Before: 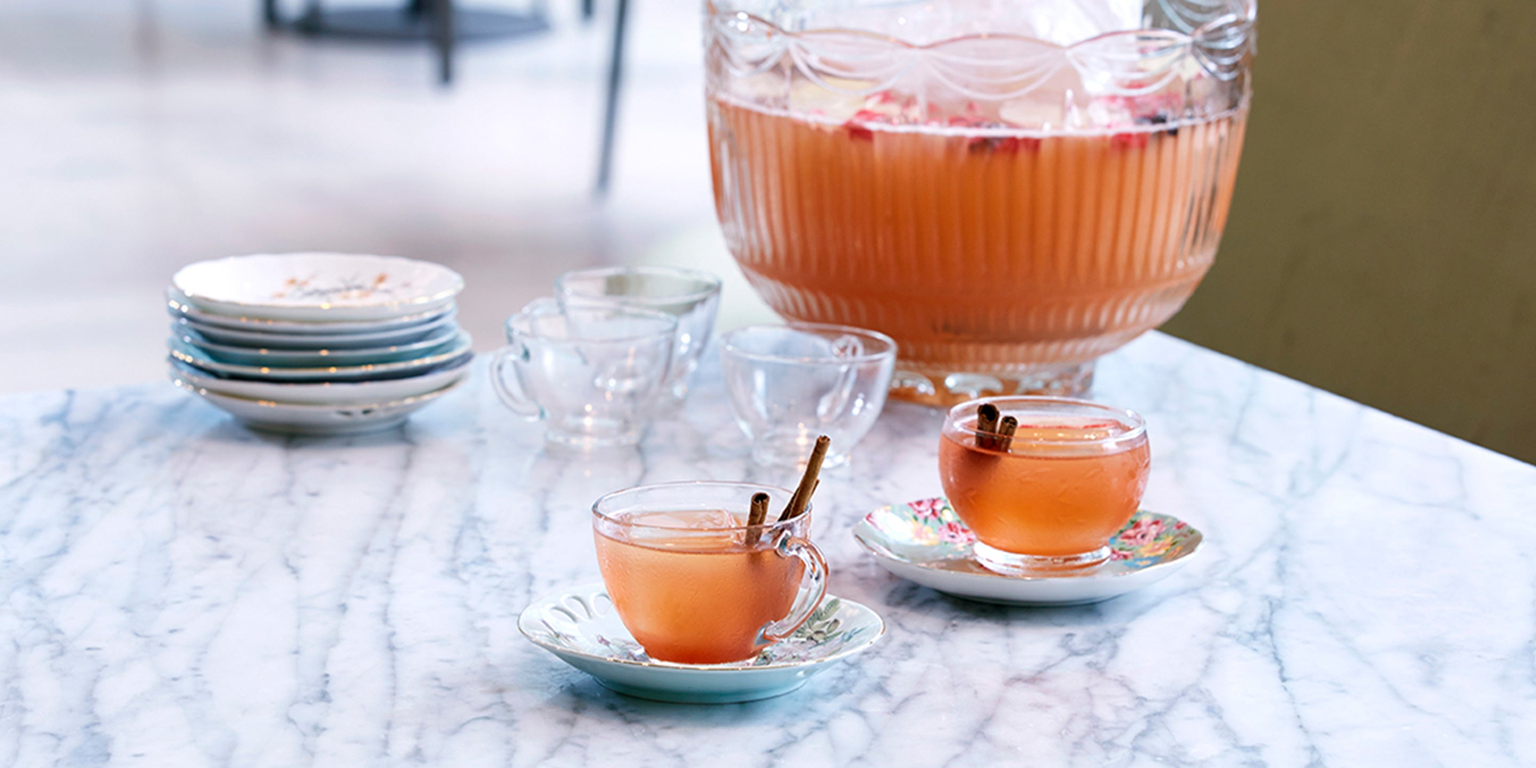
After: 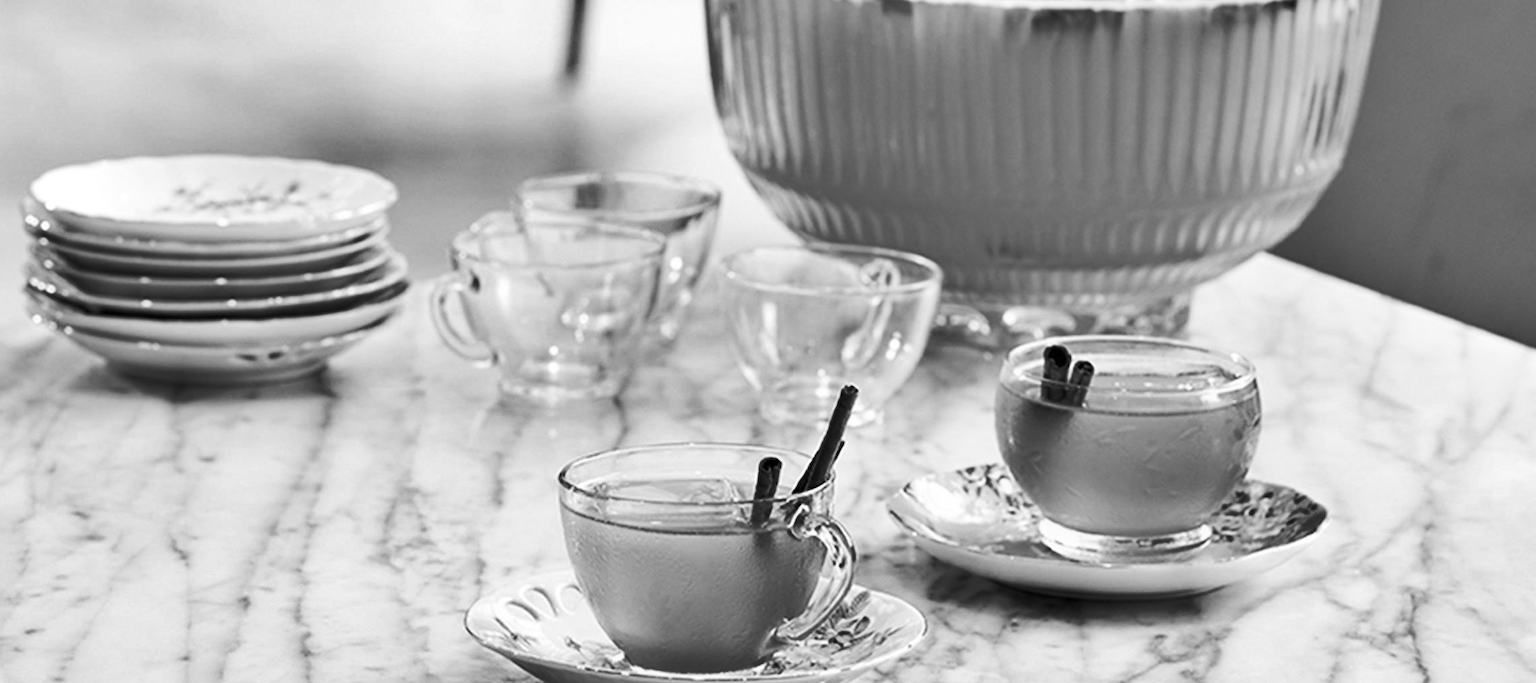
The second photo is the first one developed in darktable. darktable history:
crop: left 9.712%, top 16.928%, right 10.845%, bottom 12.332%
monochrome: a -3.63, b -0.465
contrast brightness saturation: contrast 0.2, brightness 0.16, saturation 0.22
shadows and highlights: radius 108.52, shadows 44.07, highlights -67.8, low approximation 0.01, soften with gaussian
